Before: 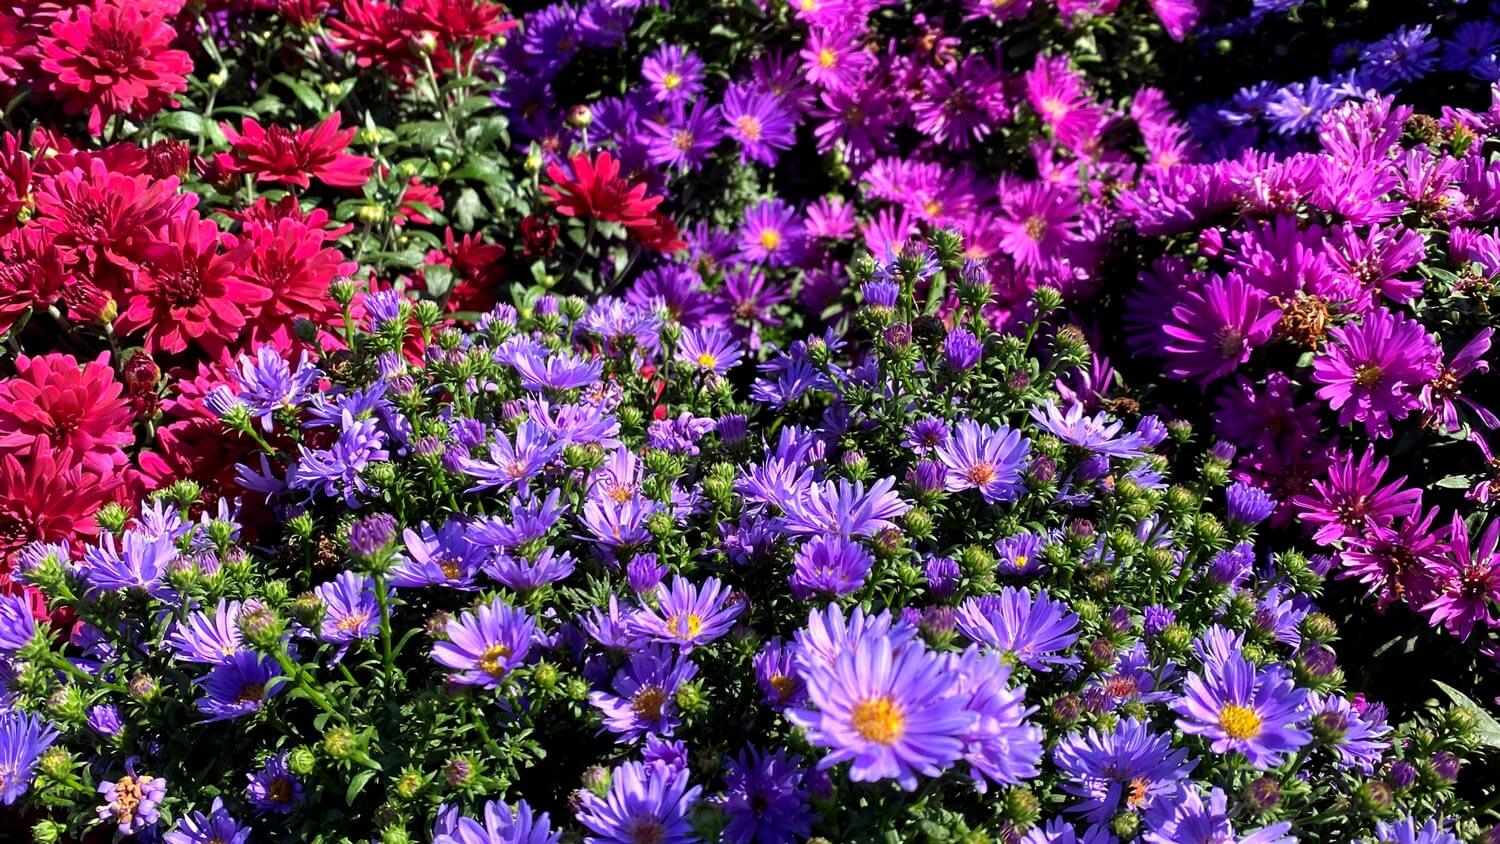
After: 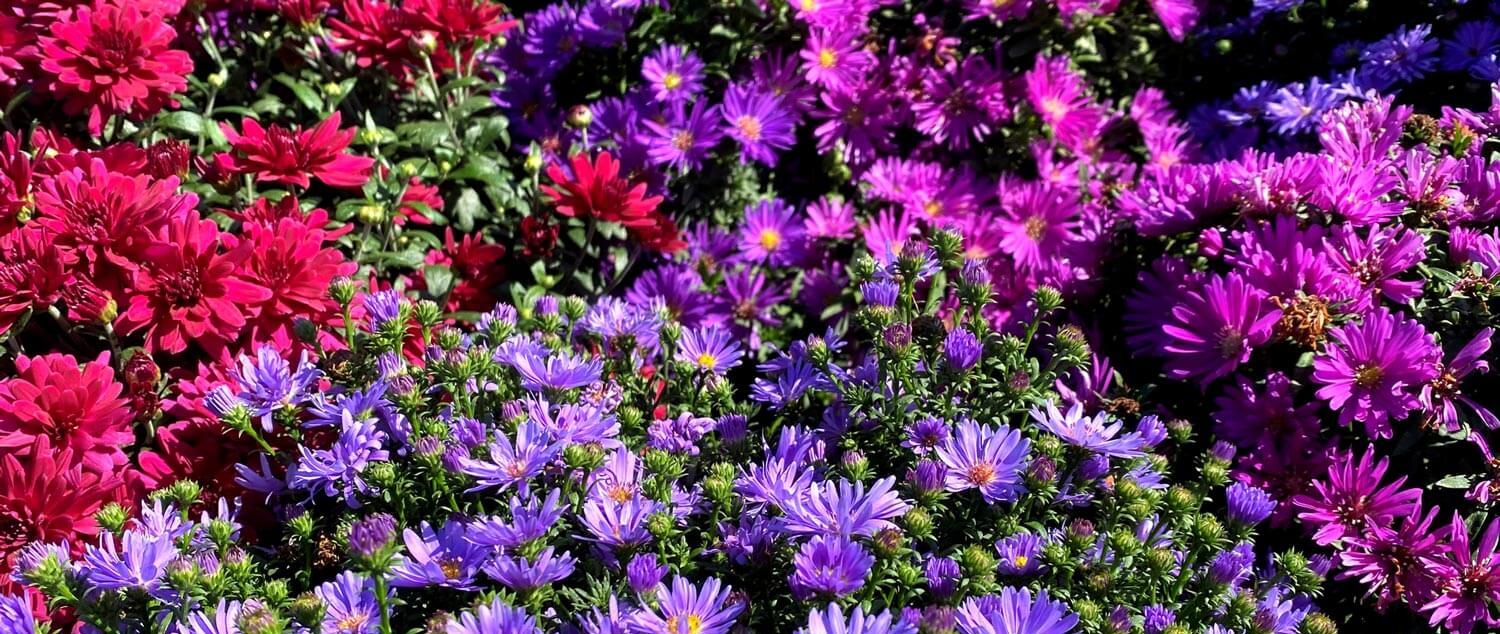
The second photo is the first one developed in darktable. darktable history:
crop: bottom 24.782%
